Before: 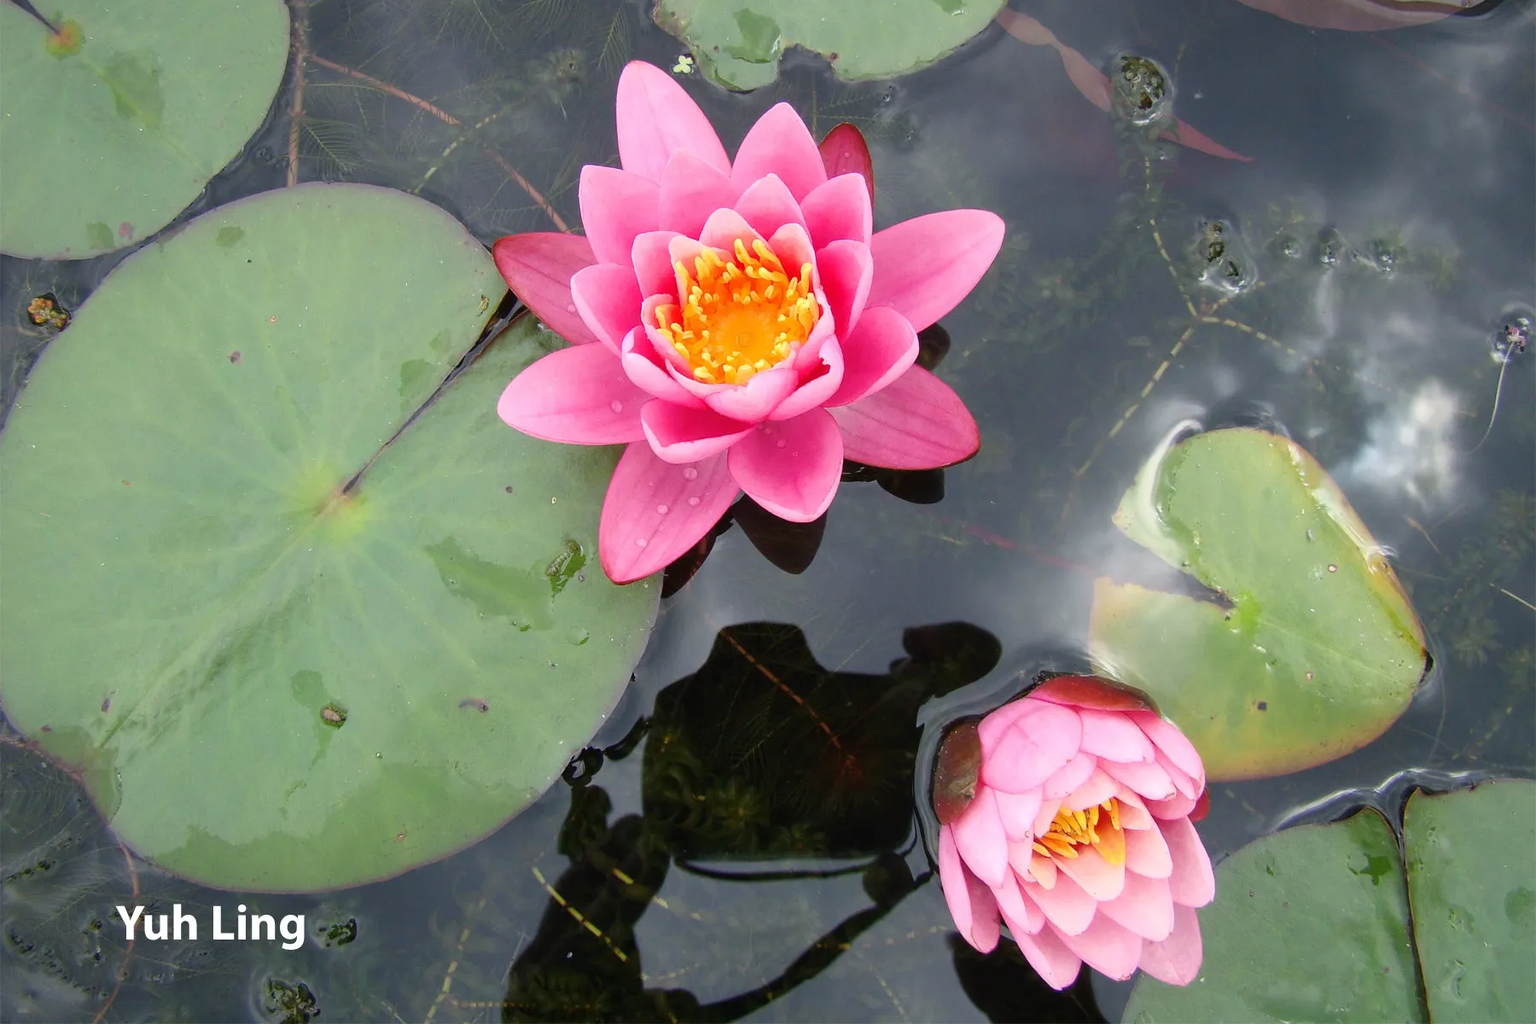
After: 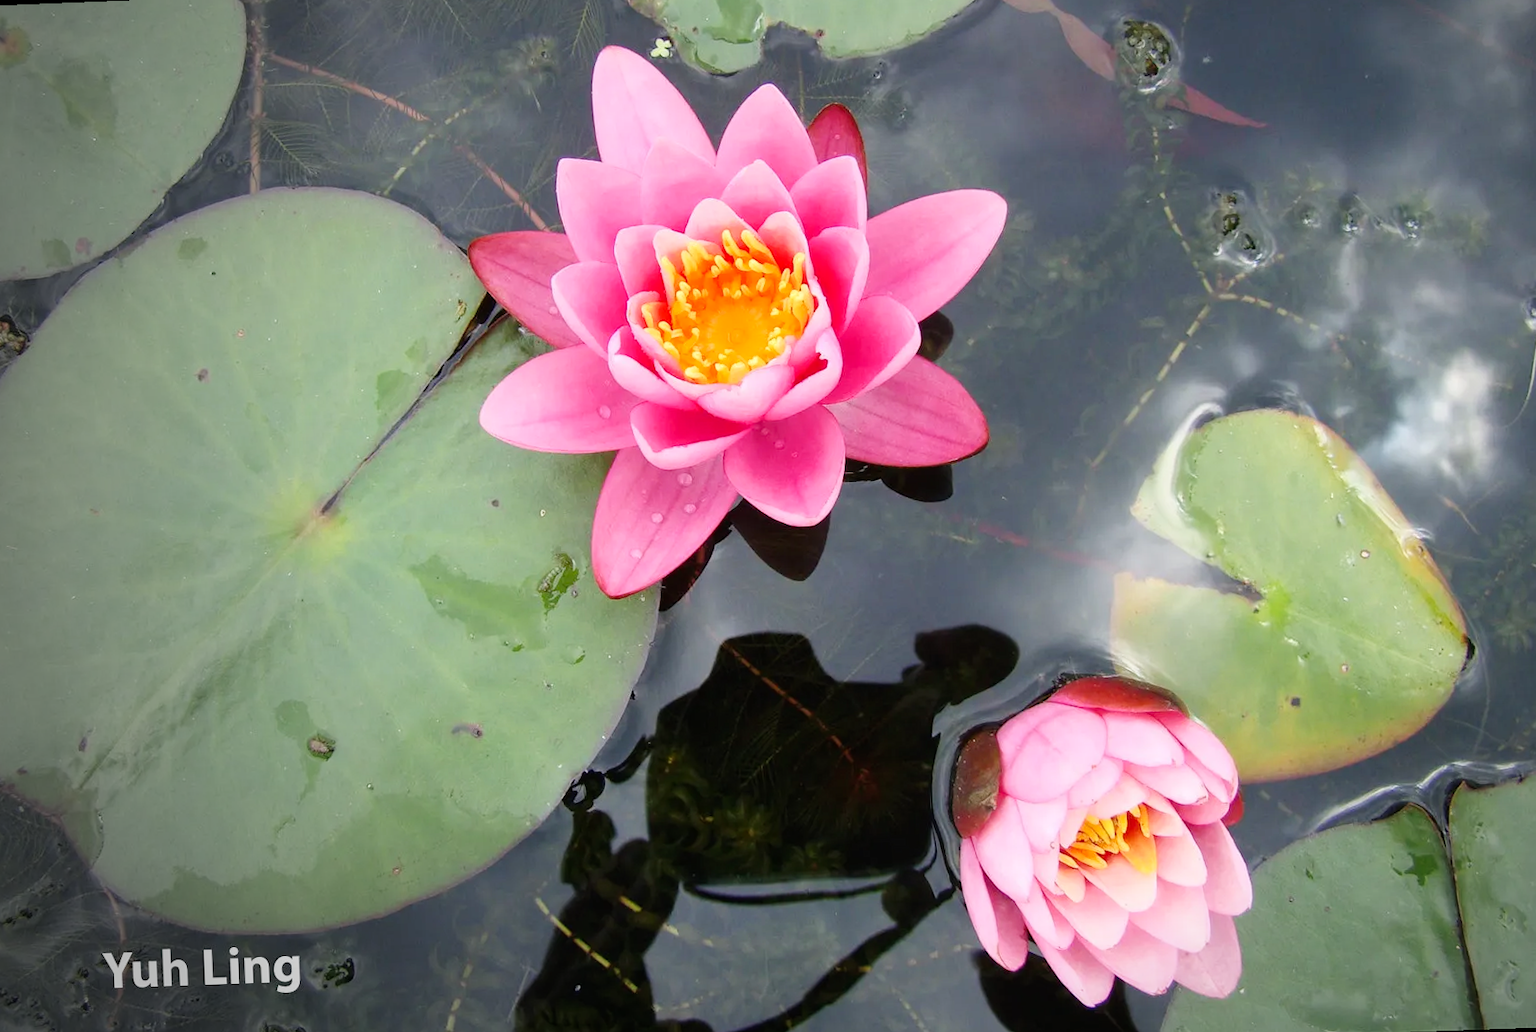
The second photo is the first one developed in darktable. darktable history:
rotate and perspective: rotation -2.12°, lens shift (vertical) 0.009, lens shift (horizontal) -0.008, automatic cropping original format, crop left 0.036, crop right 0.964, crop top 0.05, crop bottom 0.959
tone curve: curves: ch0 [(0, 0) (0.004, 0.002) (0.02, 0.013) (0.218, 0.218) (0.664, 0.718) (0.832, 0.873) (1, 1)], preserve colors none
vignetting: fall-off start 73.57%, center (0.22, -0.235)
